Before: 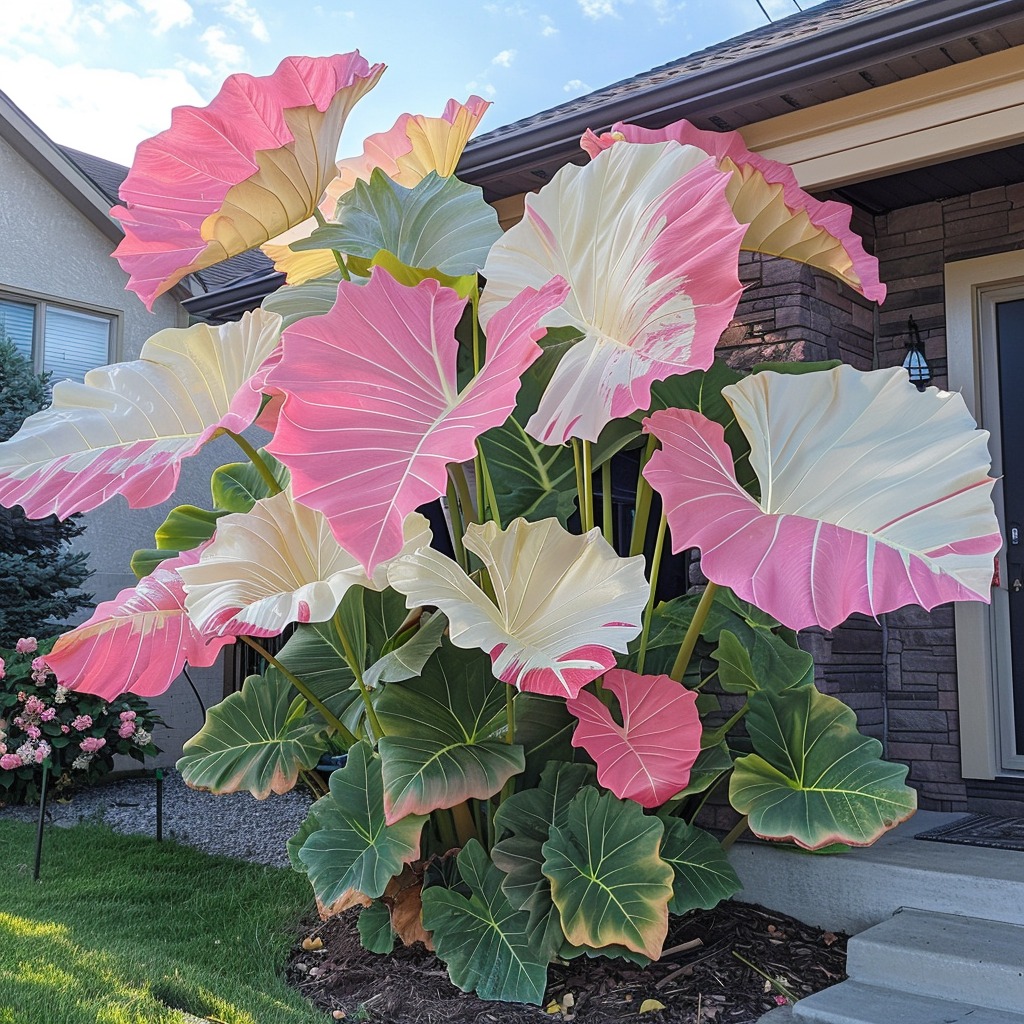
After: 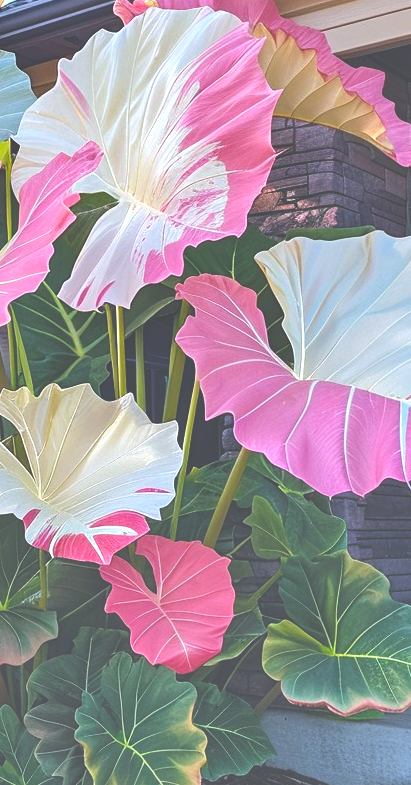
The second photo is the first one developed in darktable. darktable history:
color correction: highlights a* -0.71, highlights b* -8.86
shadows and highlights: shadows 4.67, soften with gaussian
crop: left 45.615%, top 13.163%, right 14.233%, bottom 10.137%
color balance rgb: linear chroma grading › mid-tones 7.317%, perceptual saturation grading › global saturation 30.884%, global vibrance 24.704%
contrast brightness saturation: saturation -0.054
exposure: black level correction -0.07, exposure 0.501 EV, compensate exposure bias true, compensate highlight preservation false
local contrast: highlights 100%, shadows 103%, detail 119%, midtone range 0.2
